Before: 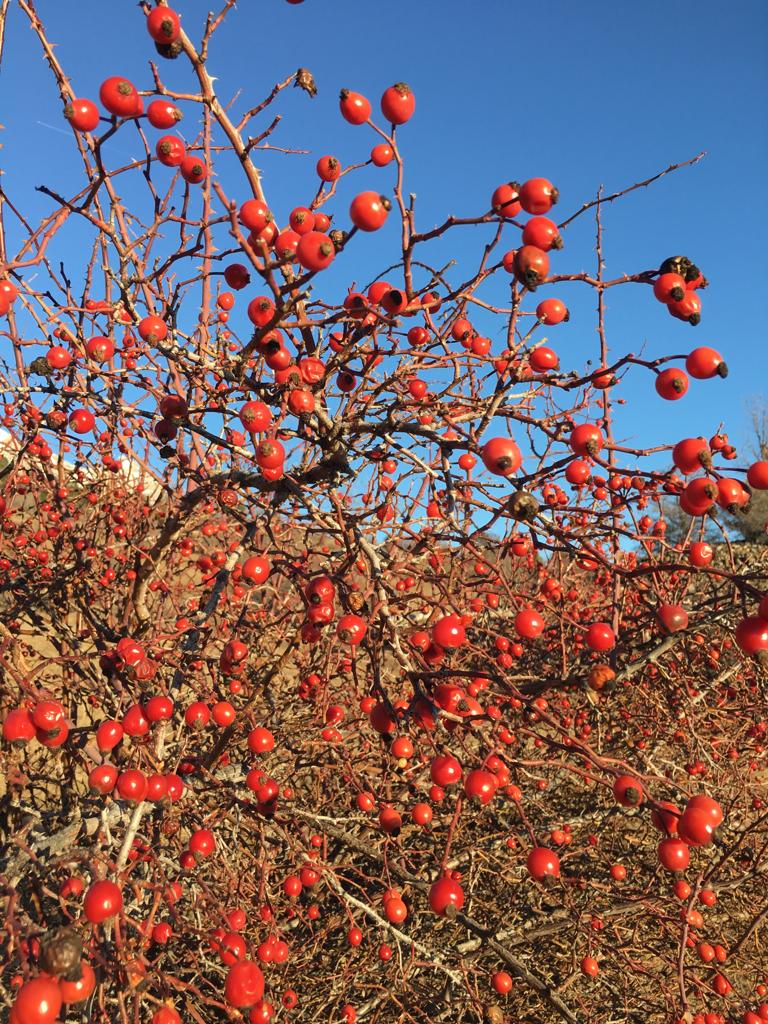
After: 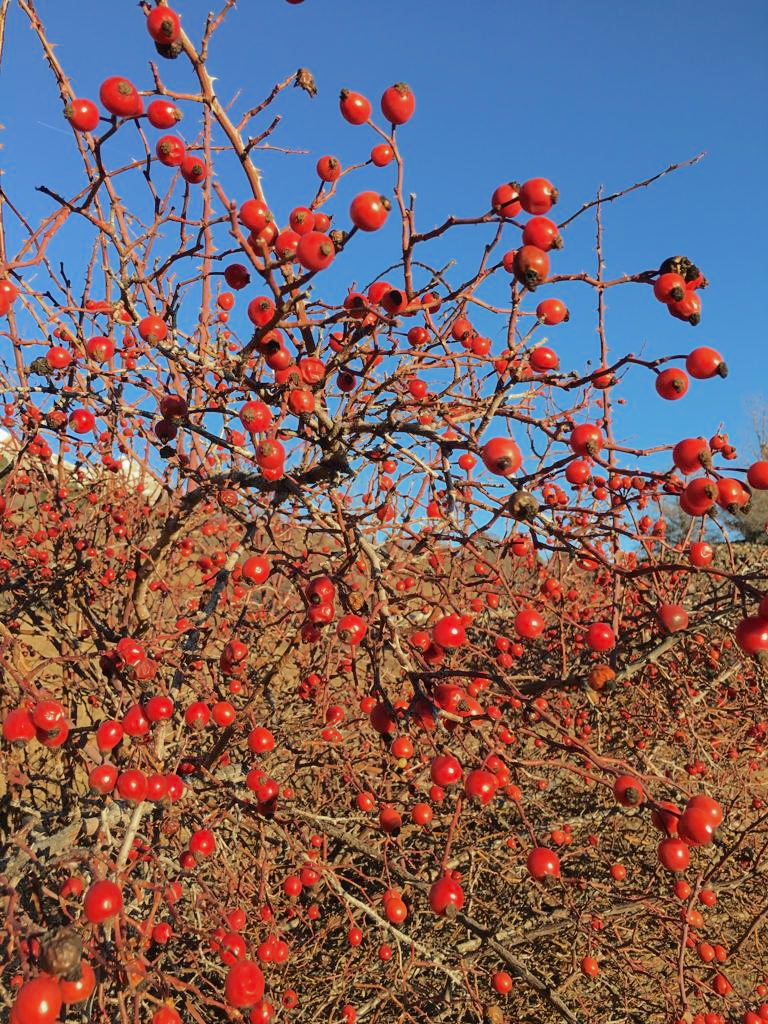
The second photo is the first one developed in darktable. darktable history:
color zones: curves: ch0 [(0, 0.425) (0.143, 0.422) (0.286, 0.42) (0.429, 0.419) (0.571, 0.419) (0.714, 0.42) (0.857, 0.422) (1, 0.425)]
tone curve: curves: ch0 [(0, 0) (0.003, 0.004) (0.011, 0.01) (0.025, 0.025) (0.044, 0.042) (0.069, 0.064) (0.1, 0.093) (0.136, 0.13) (0.177, 0.182) (0.224, 0.241) (0.277, 0.322) (0.335, 0.409) (0.399, 0.482) (0.468, 0.551) (0.543, 0.606) (0.623, 0.672) (0.709, 0.73) (0.801, 0.81) (0.898, 0.885) (1, 1)], color space Lab, independent channels, preserve colors none
